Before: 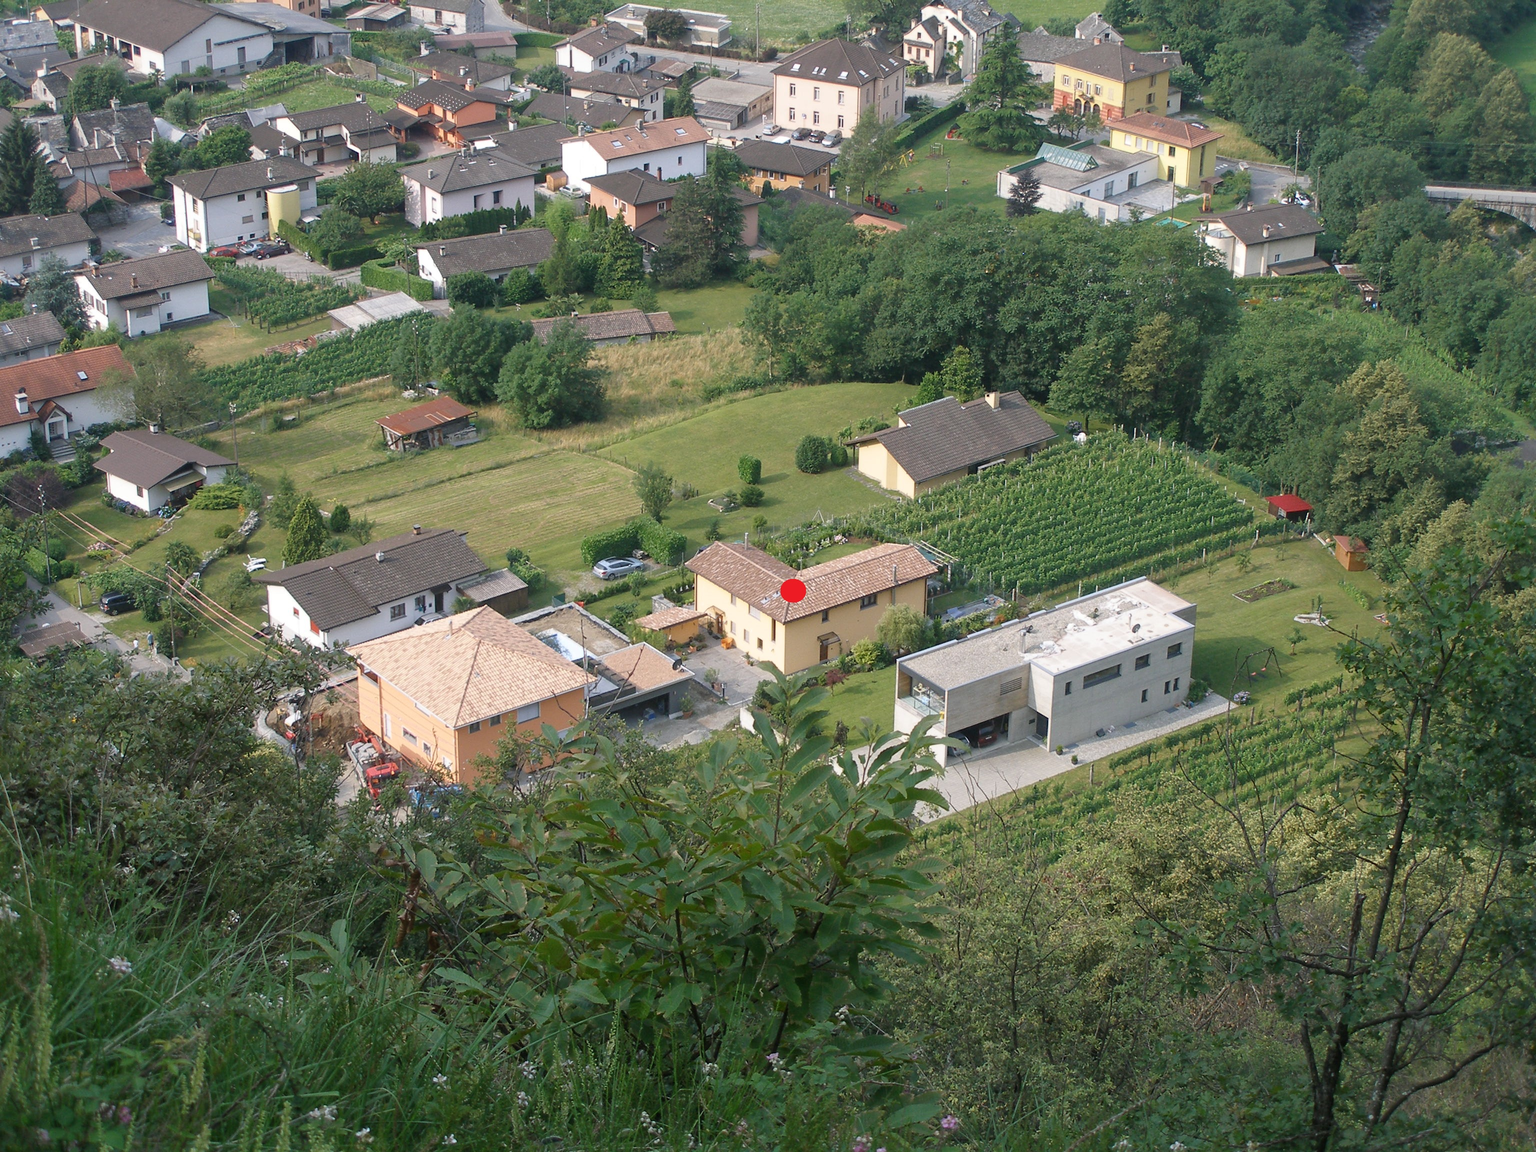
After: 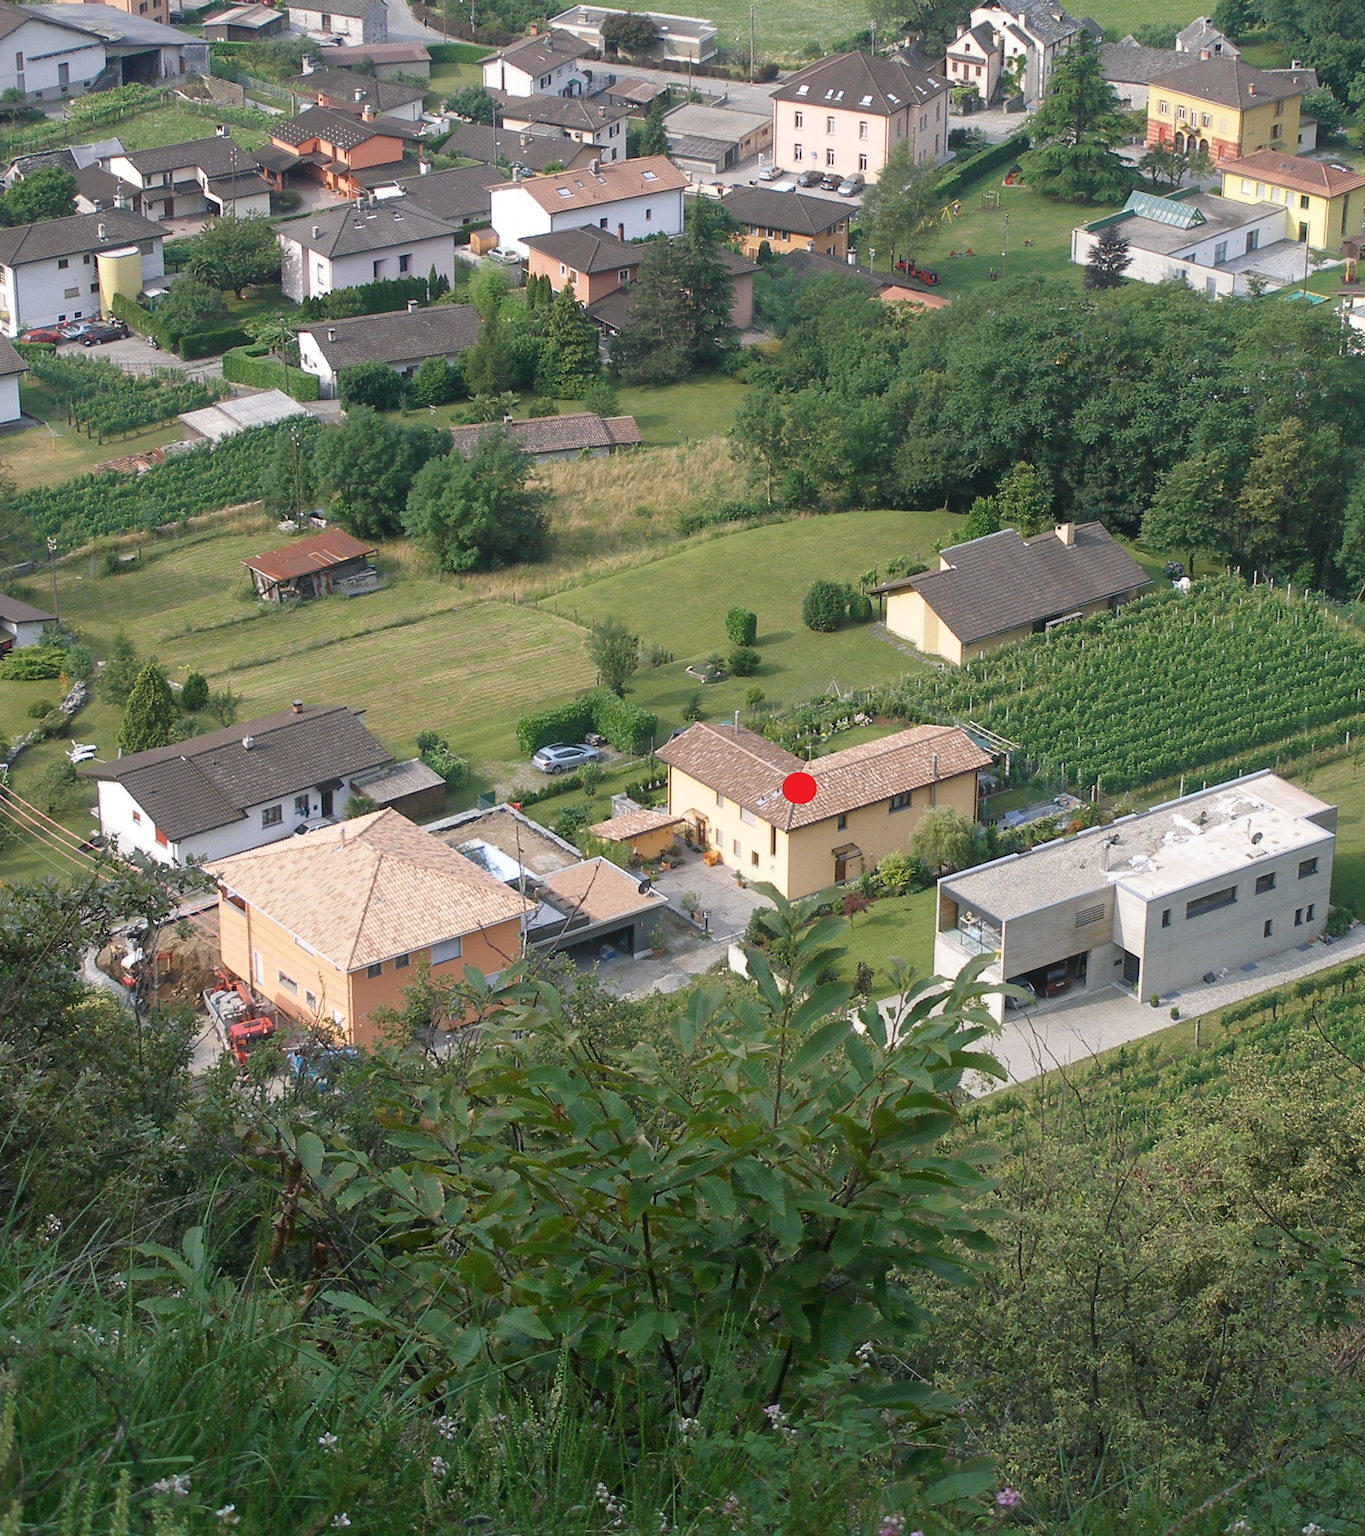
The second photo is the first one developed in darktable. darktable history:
tone equalizer: on, module defaults
crop and rotate: left 12.648%, right 20.685%
